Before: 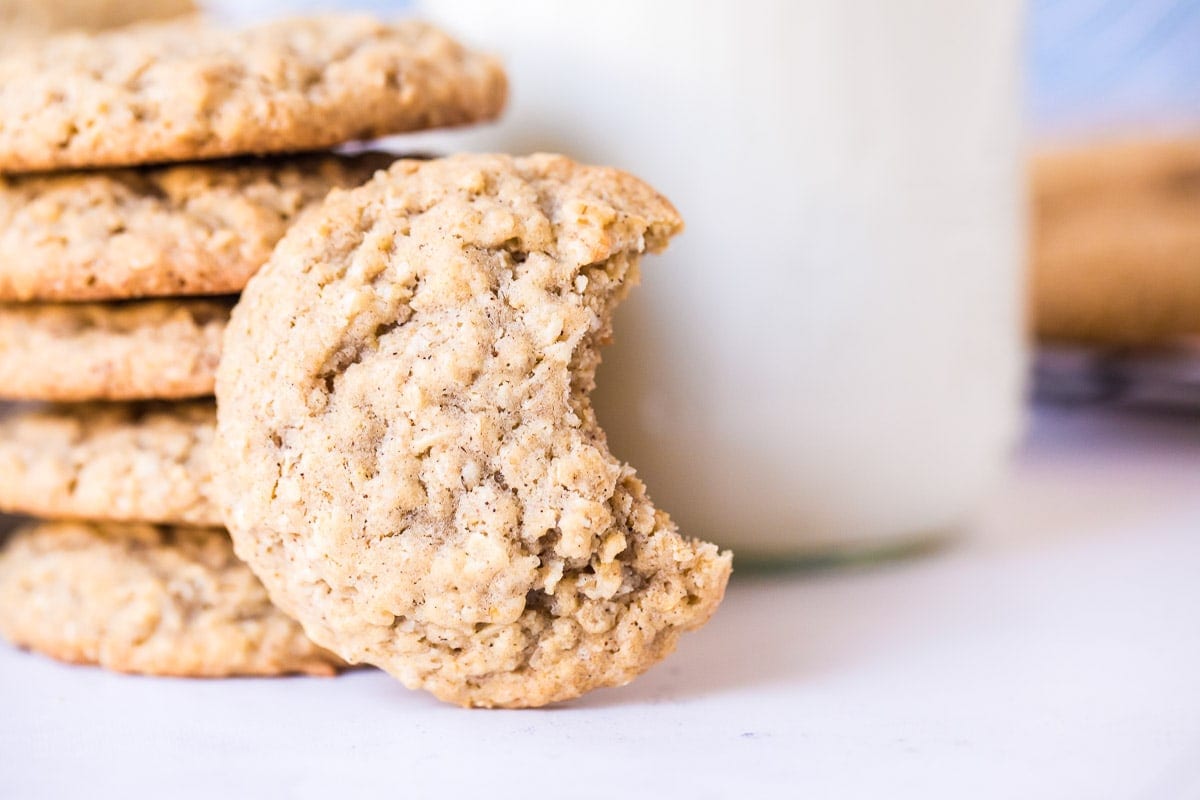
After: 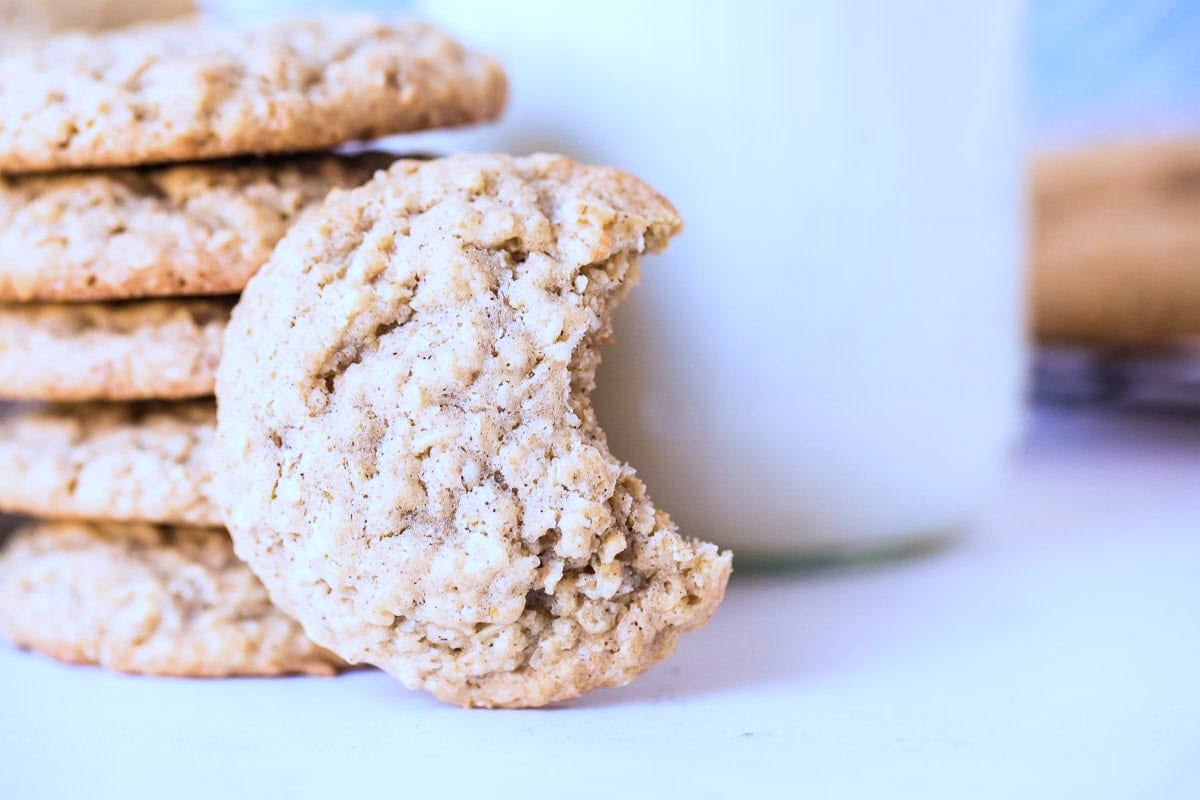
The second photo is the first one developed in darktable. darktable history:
color calibration: gray › normalize channels true, illuminant custom, x 0.39, y 0.392, temperature 3874.09 K, gamut compression 0.017
